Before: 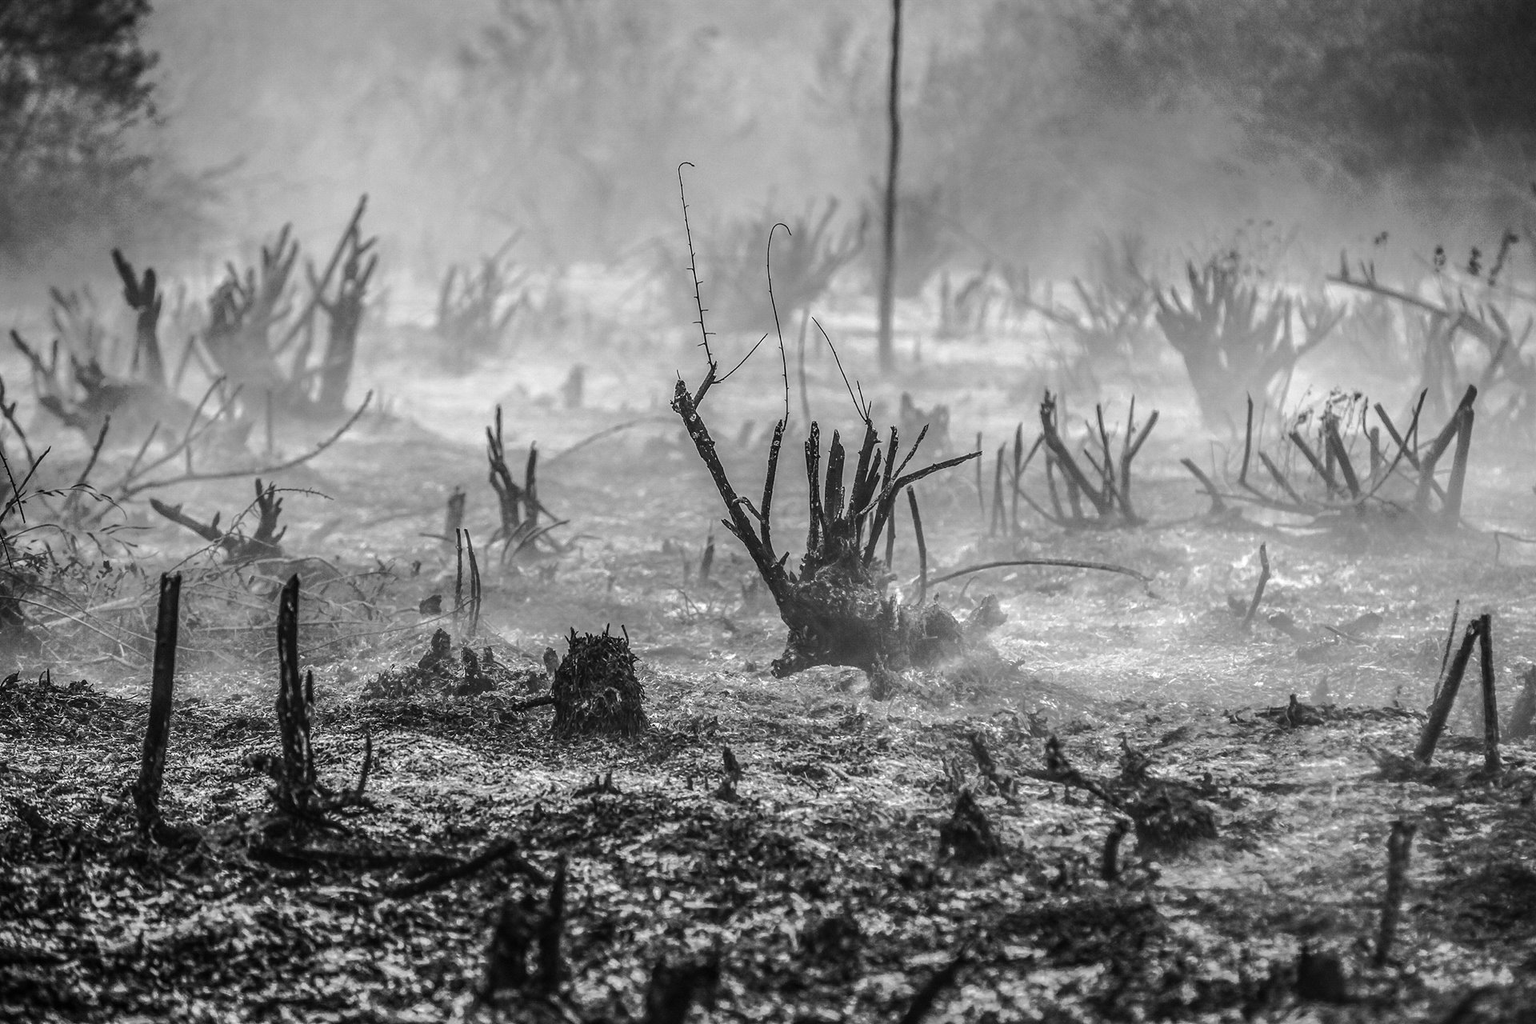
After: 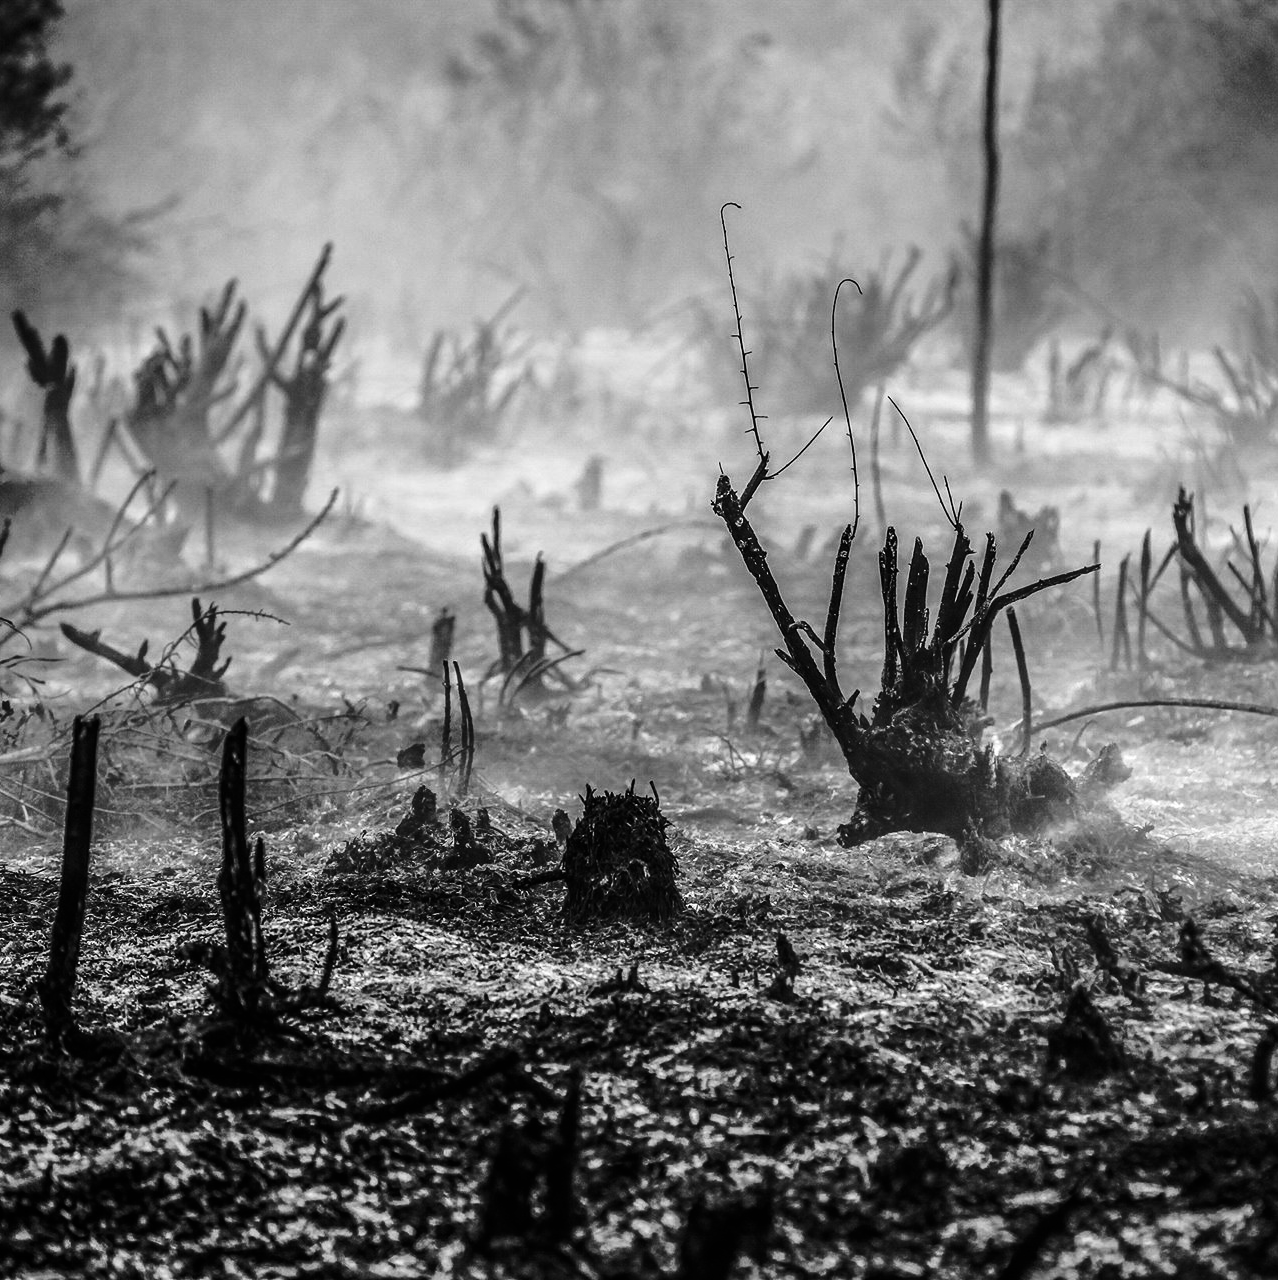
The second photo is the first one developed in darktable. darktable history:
tone equalizer: on, module defaults
contrast brightness saturation: contrast 0.221, brightness -0.186, saturation 0.243
crop and rotate: left 6.625%, right 26.81%
